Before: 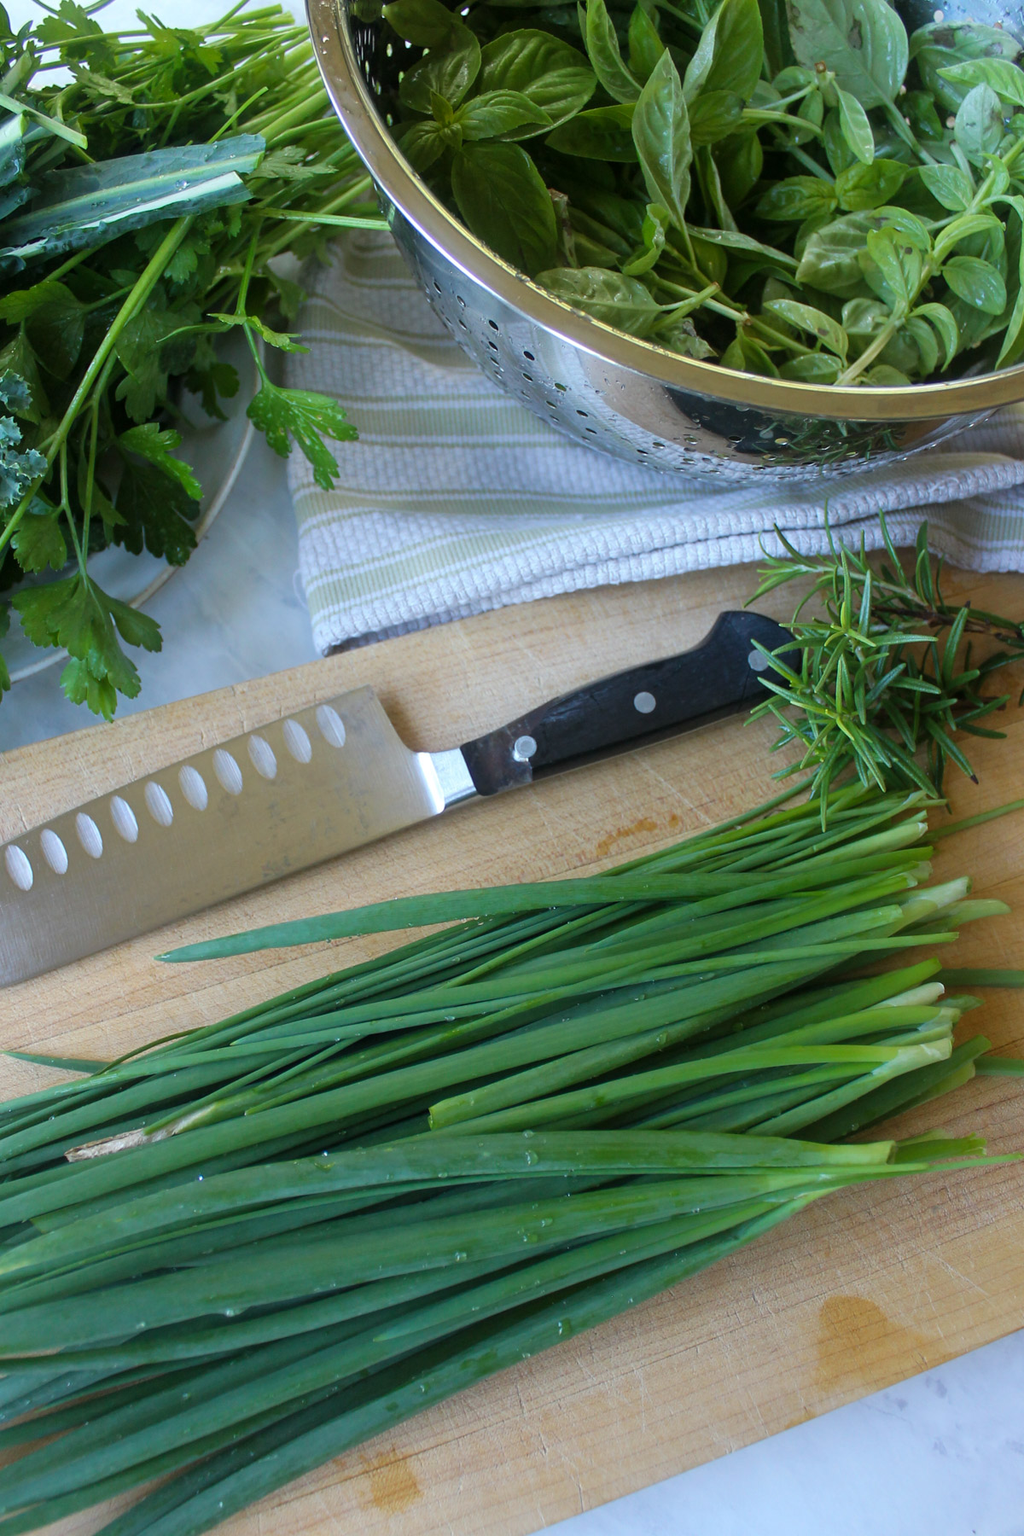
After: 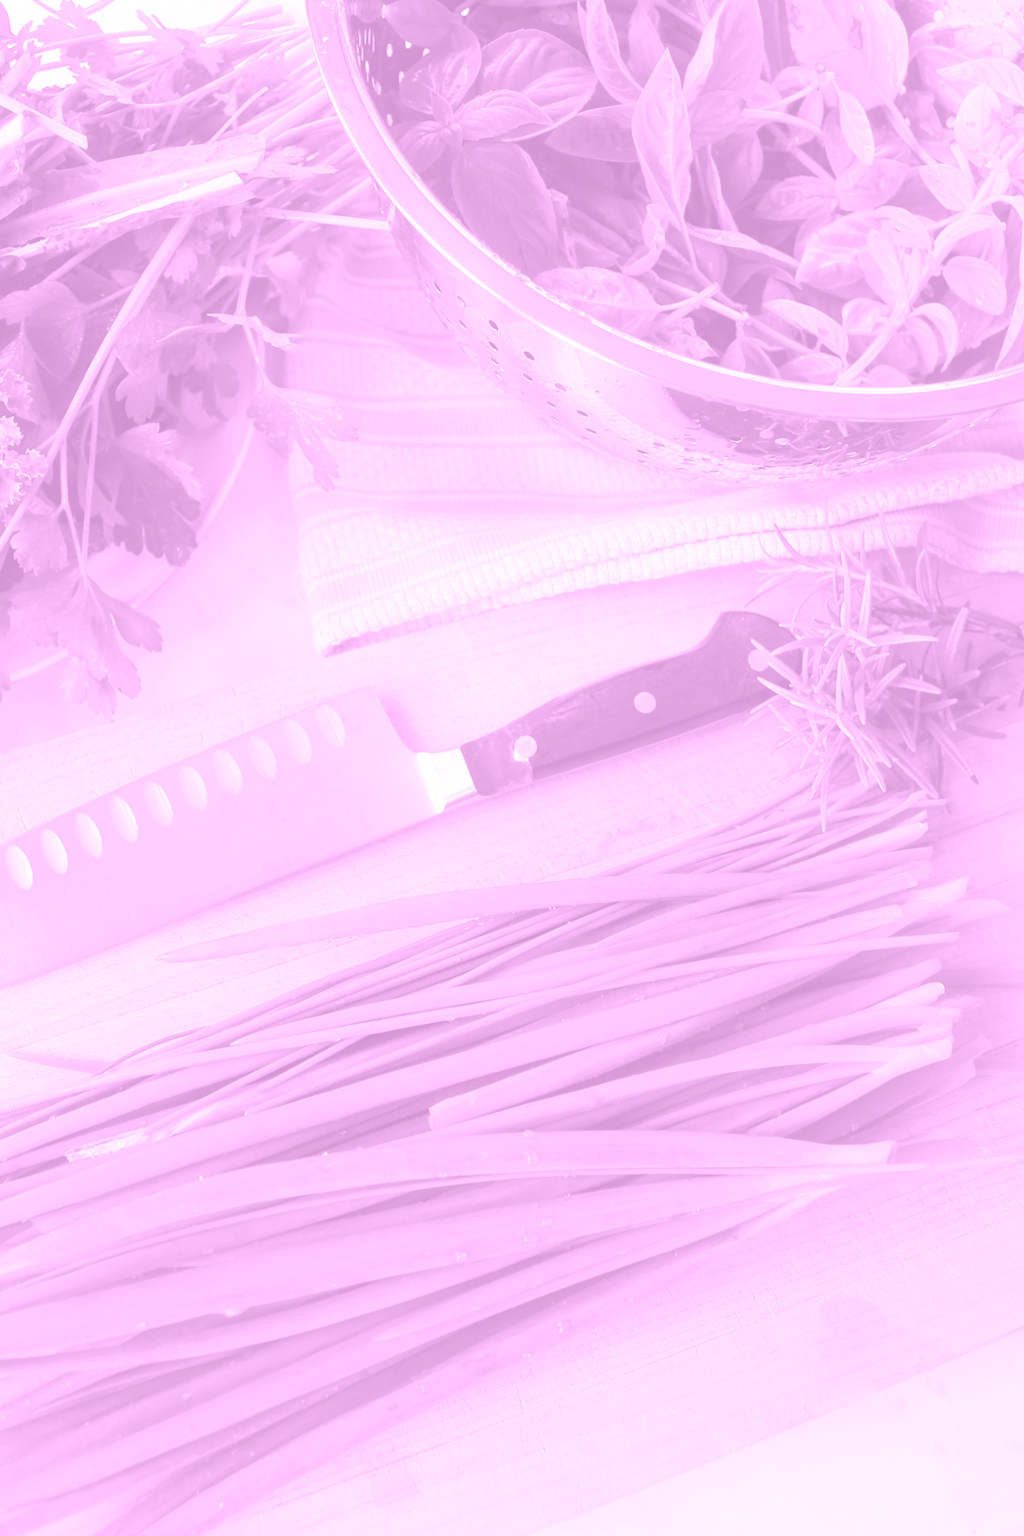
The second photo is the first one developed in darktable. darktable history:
color correction: highlights a* 9.03, highlights b* 8.71, shadows a* 40, shadows b* 40, saturation 0.8
colorize: hue 331.2°, saturation 69%, source mix 30.28%, lightness 69.02%, version 1
white balance: red 0.926, green 1.003, blue 1.133
exposure: black level correction 0, exposure 1.2 EV, compensate exposure bias true, compensate highlight preservation false
